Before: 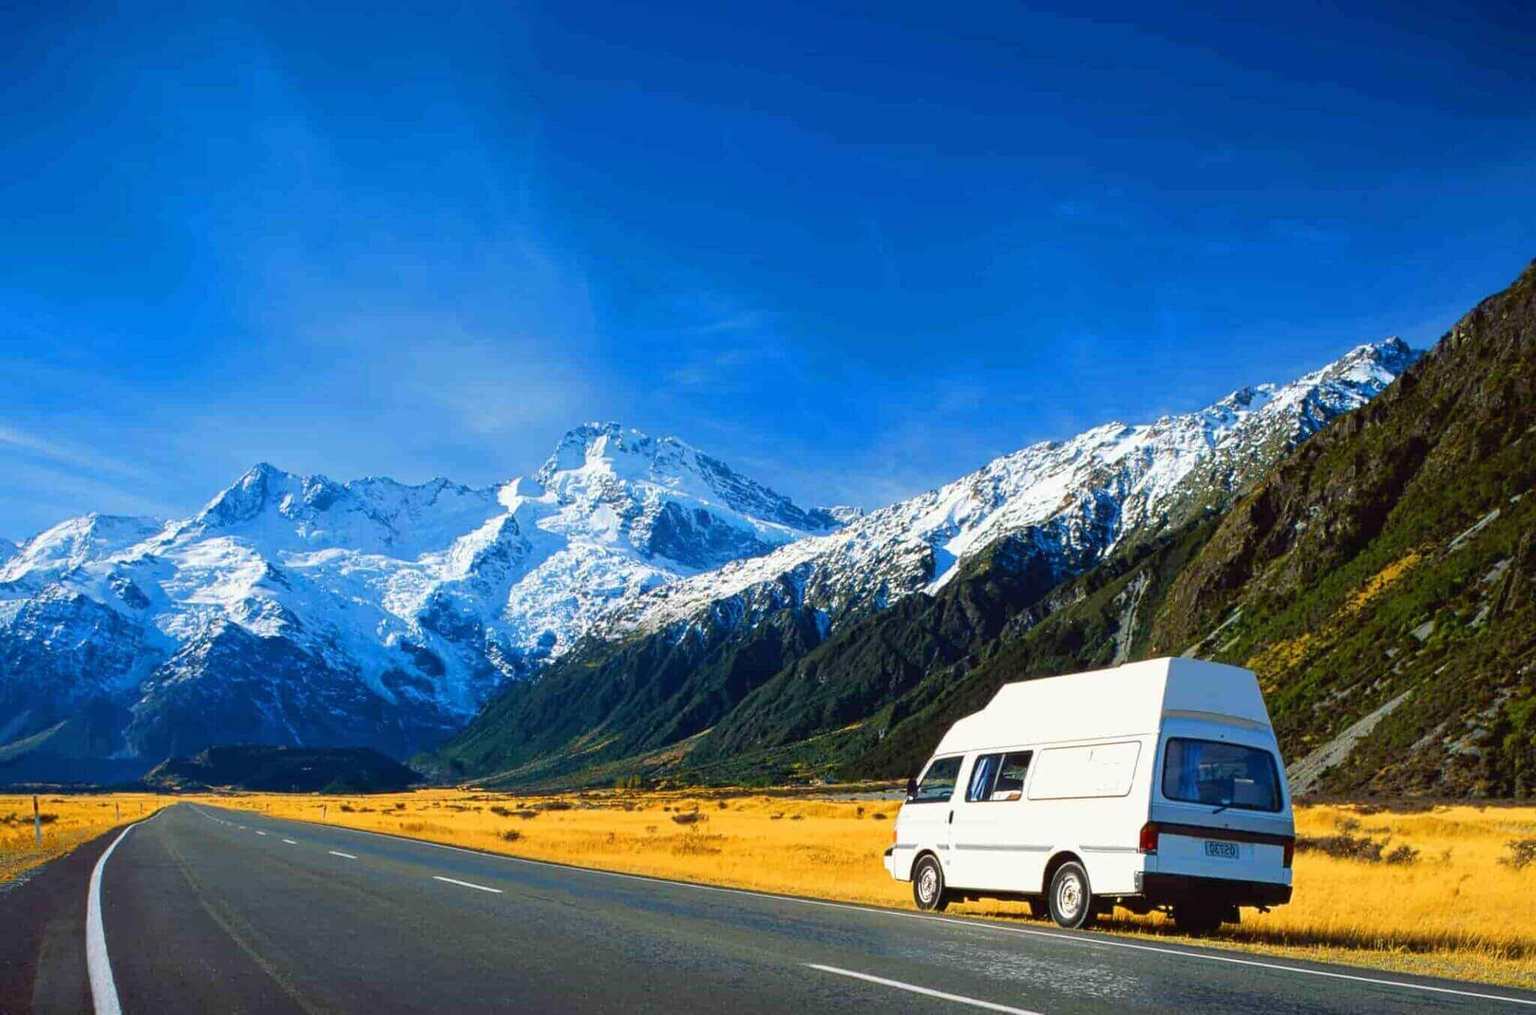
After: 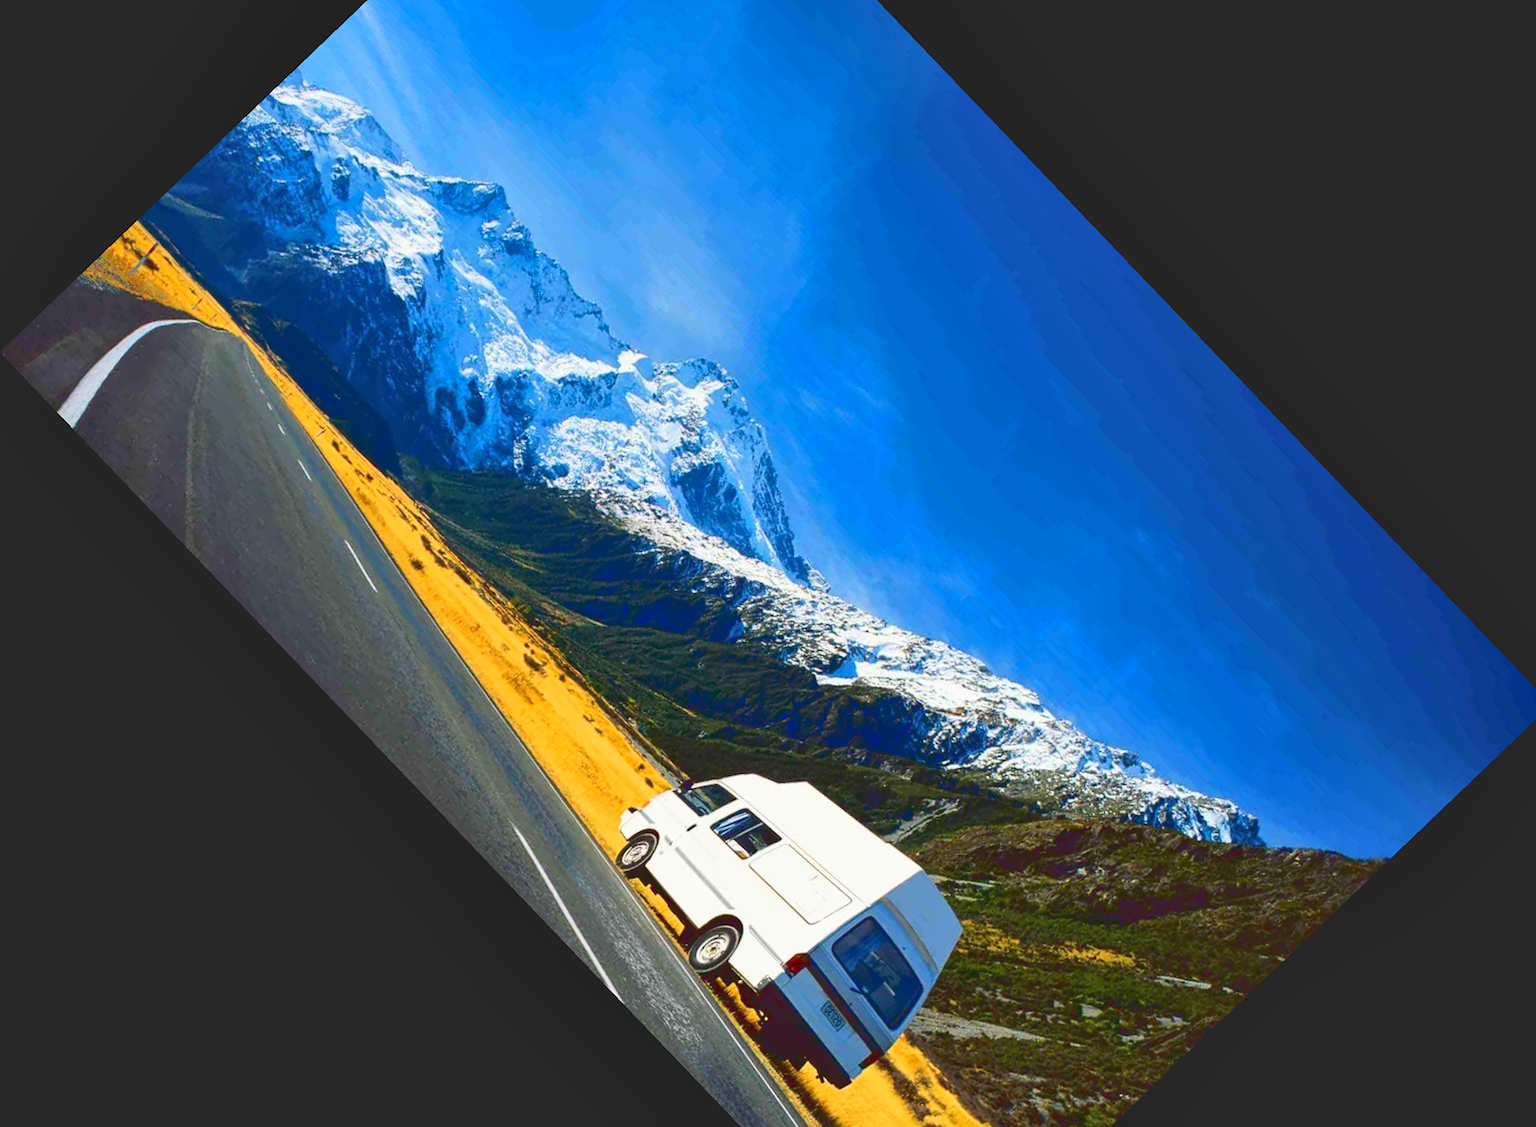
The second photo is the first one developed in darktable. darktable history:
crop and rotate: angle -46.26°, top 16.234%, right 0.912%, bottom 11.704%
tone curve: curves: ch0 [(0, 0.129) (0.187, 0.207) (0.729, 0.789) (1, 1)], color space Lab, linked channels, preserve colors none
shadows and highlights: shadows 32.83, highlights -47.7, soften with gaussian
